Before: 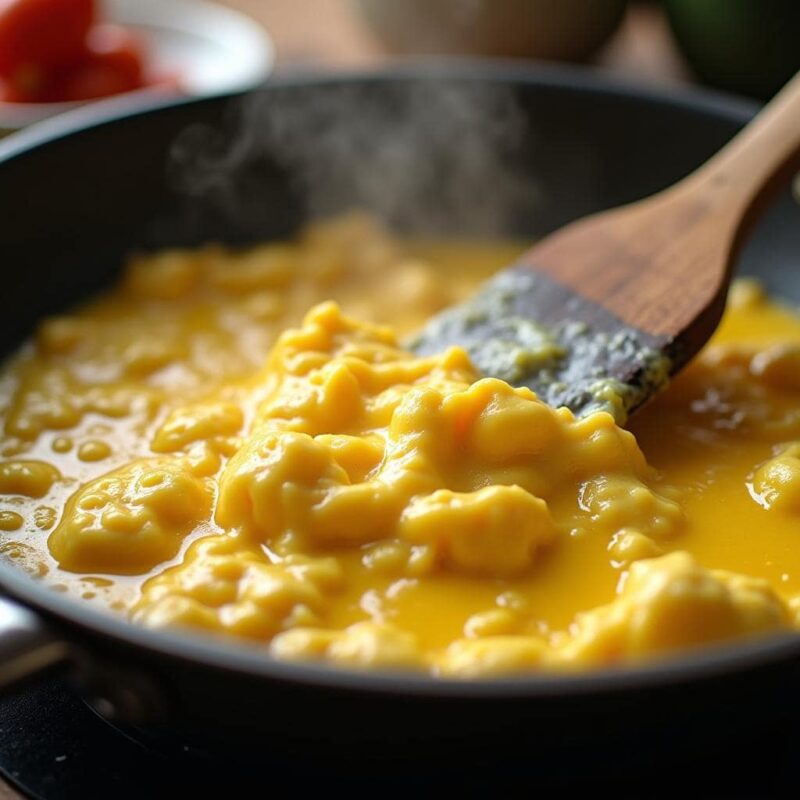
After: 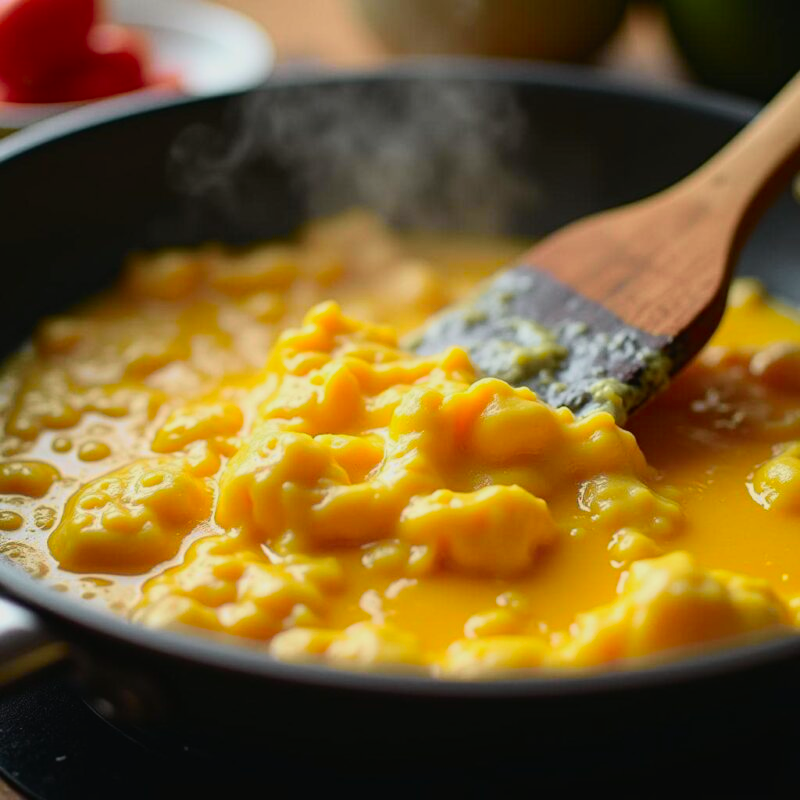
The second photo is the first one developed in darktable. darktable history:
tone curve: curves: ch0 [(0, 0.018) (0.036, 0.038) (0.15, 0.131) (0.27, 0.247) (0.545, 0.561) (0.761, 0.761) (1, 0.919)]; ch1 [(0, 0) (0.179, 0.173) (0.322, 0.32) (0.429, 0.431) (0.502, 0.5) (0.519, 0.522) (0.562, 0.588) (0.625, 0.67) (0.711, 0.745) (1, 1)]; ch2 [(0, 0) (0.29, 0.295) (0.404, 0.436) (0.497, 0.499) (0.521, 0.523) (0.561, 0.605) (0.657, 0.655) (0.712, 0.764) (1, 1)], color space Lab, independent channels, preserve colors none
